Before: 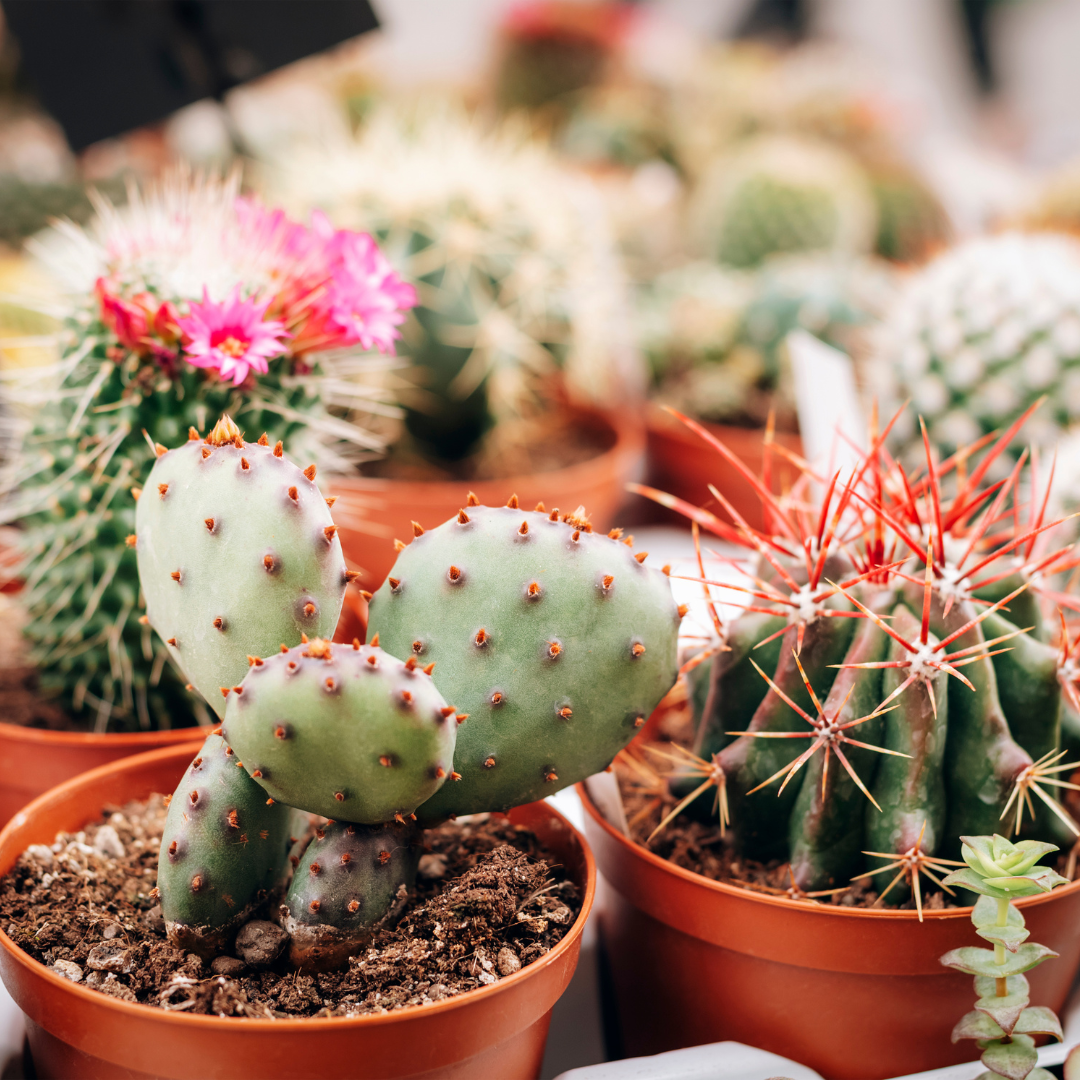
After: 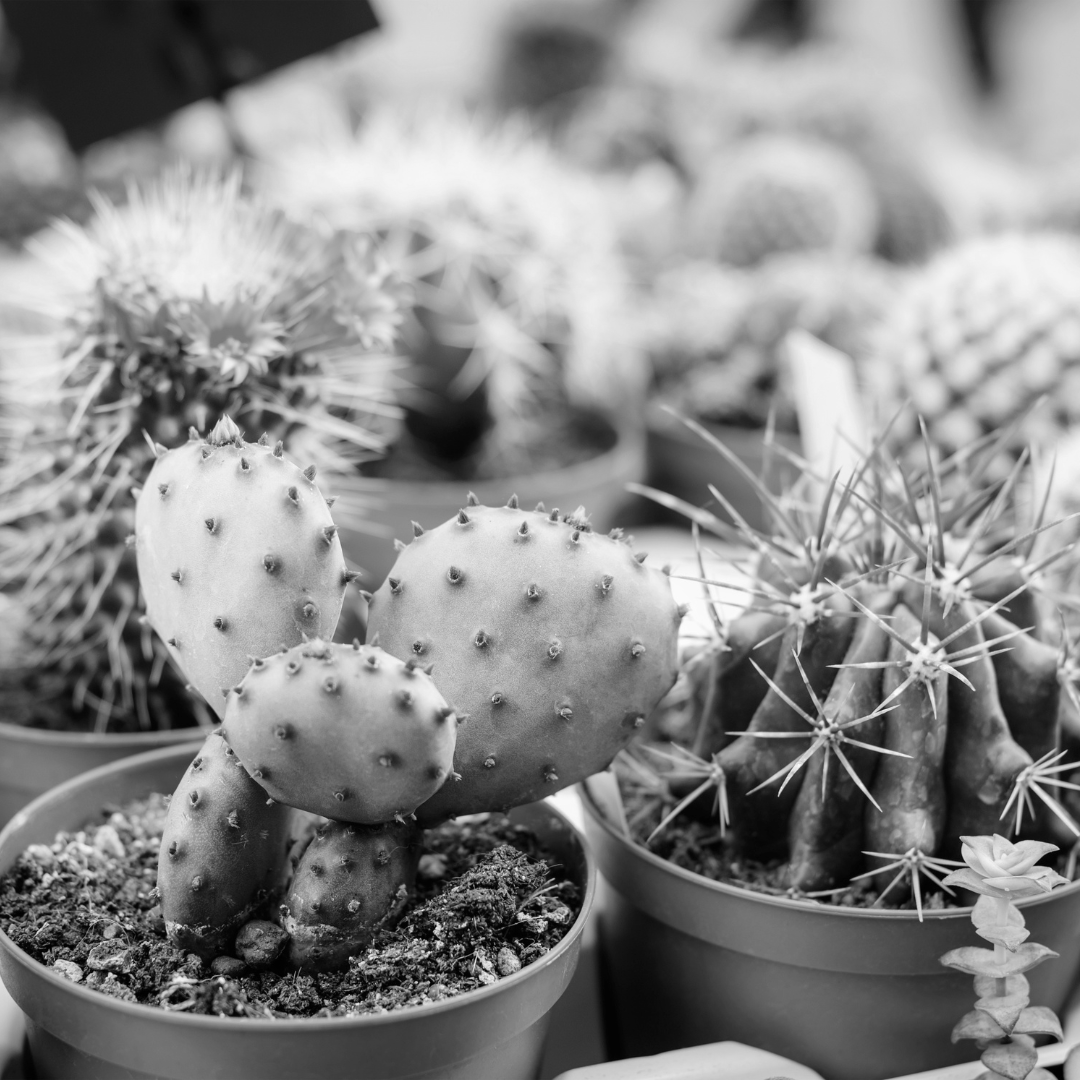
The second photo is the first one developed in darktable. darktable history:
monochrome: a -74.22, b 78.2
exposure: exposure 0.2 EV, compensate highlight preservation false
